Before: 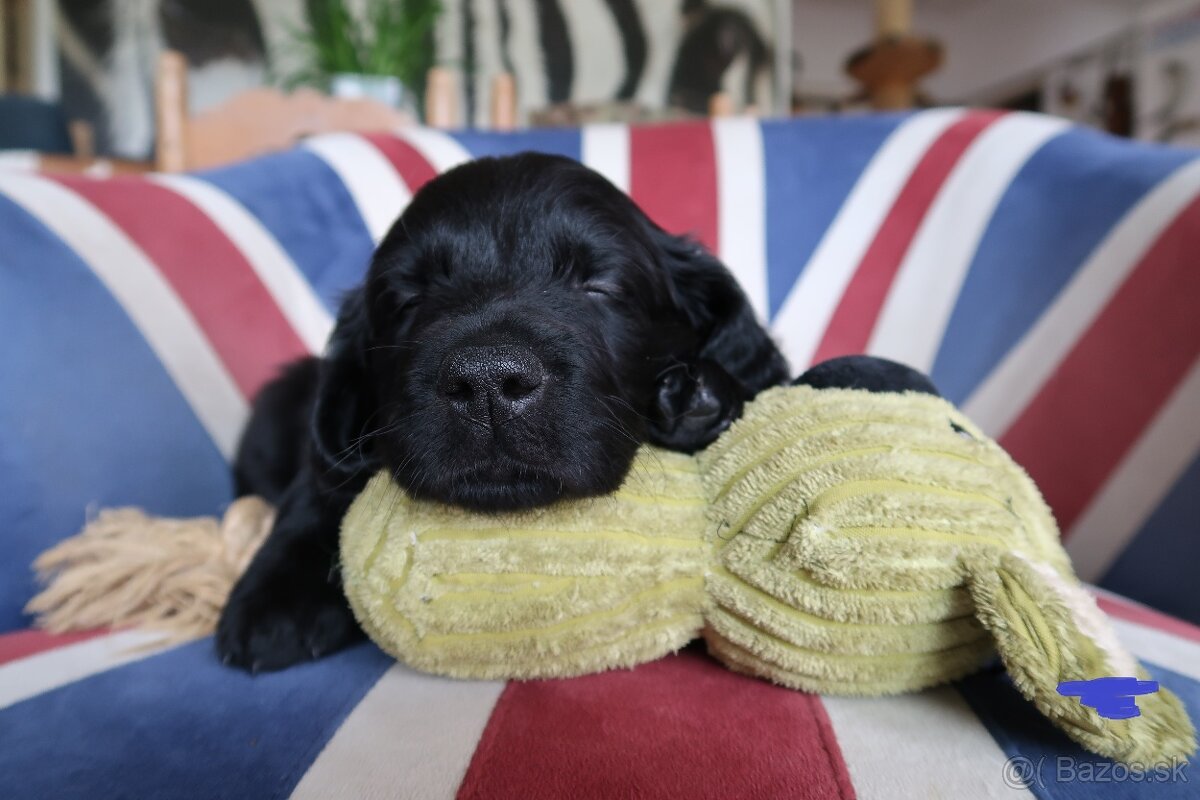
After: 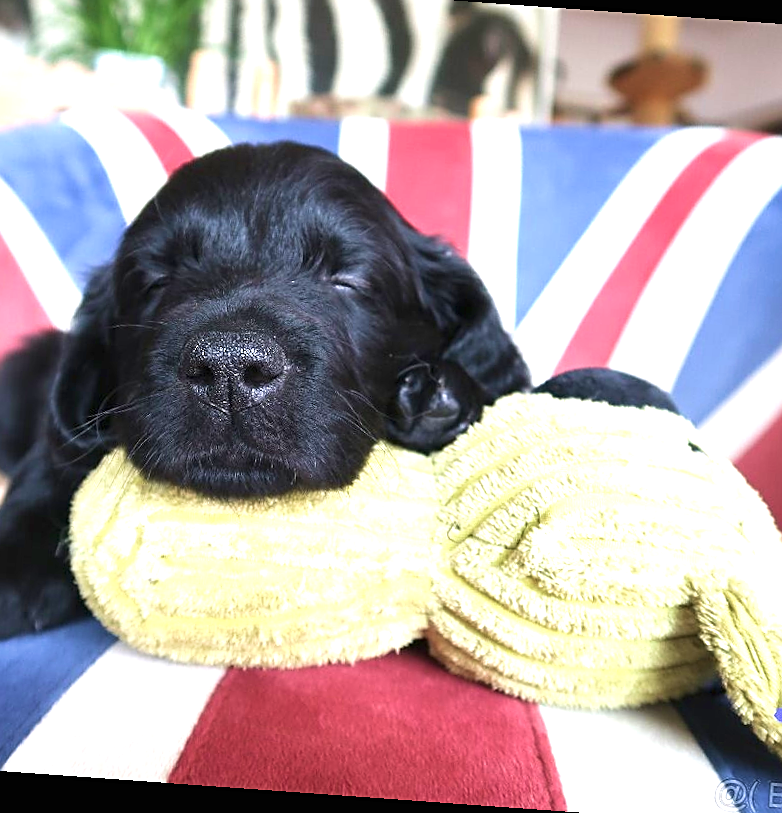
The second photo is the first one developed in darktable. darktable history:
crop and rotate: left 22.918%, top 5.629%, right 14.711%, bottom 2.247%
velvia: on, module defaults
exposure: black level correction 0, exposure 1.45 EV, compensate exposure bias true, compensate highlight preservation false
sharpen: radius 1.967
rgb levels: preserve colors max RGB
rotate and perspective: rotation 4.1°, automatic cropping off
